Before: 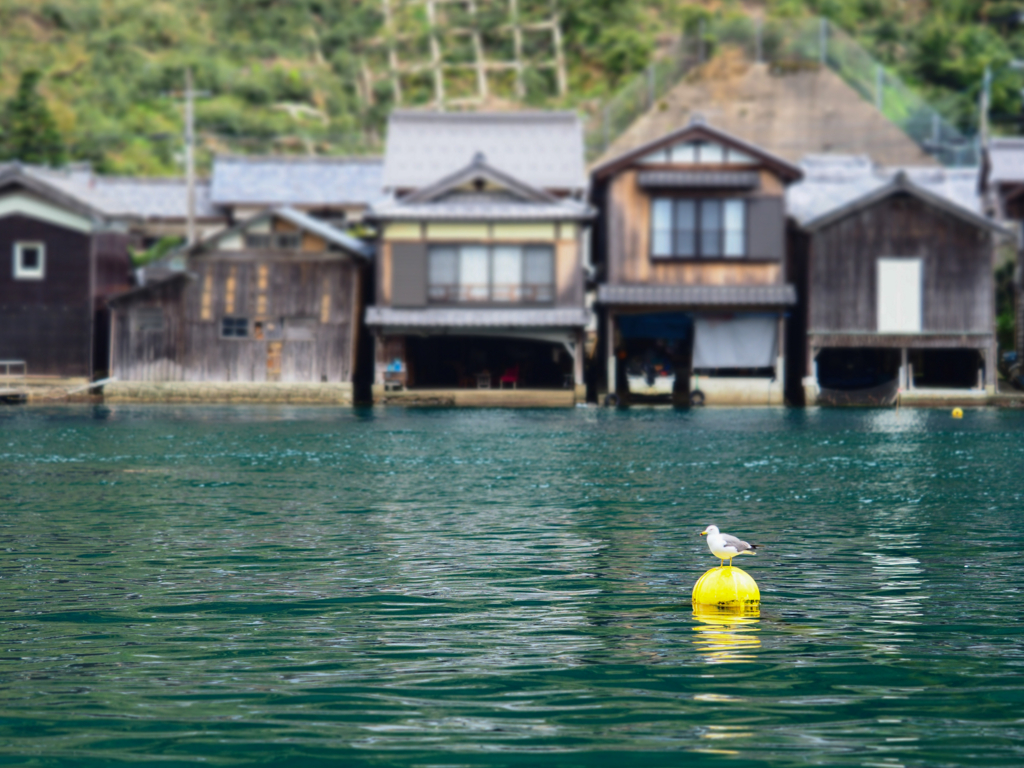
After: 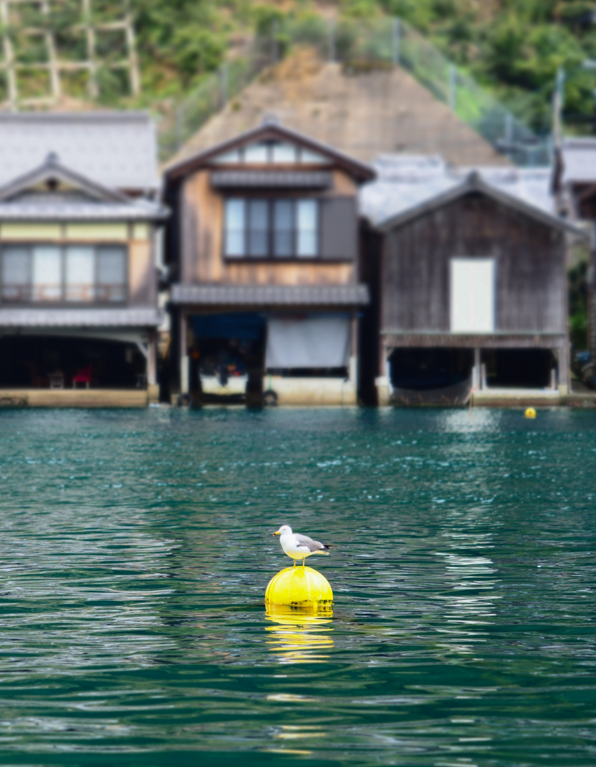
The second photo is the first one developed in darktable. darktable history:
crop: left 41.777%
